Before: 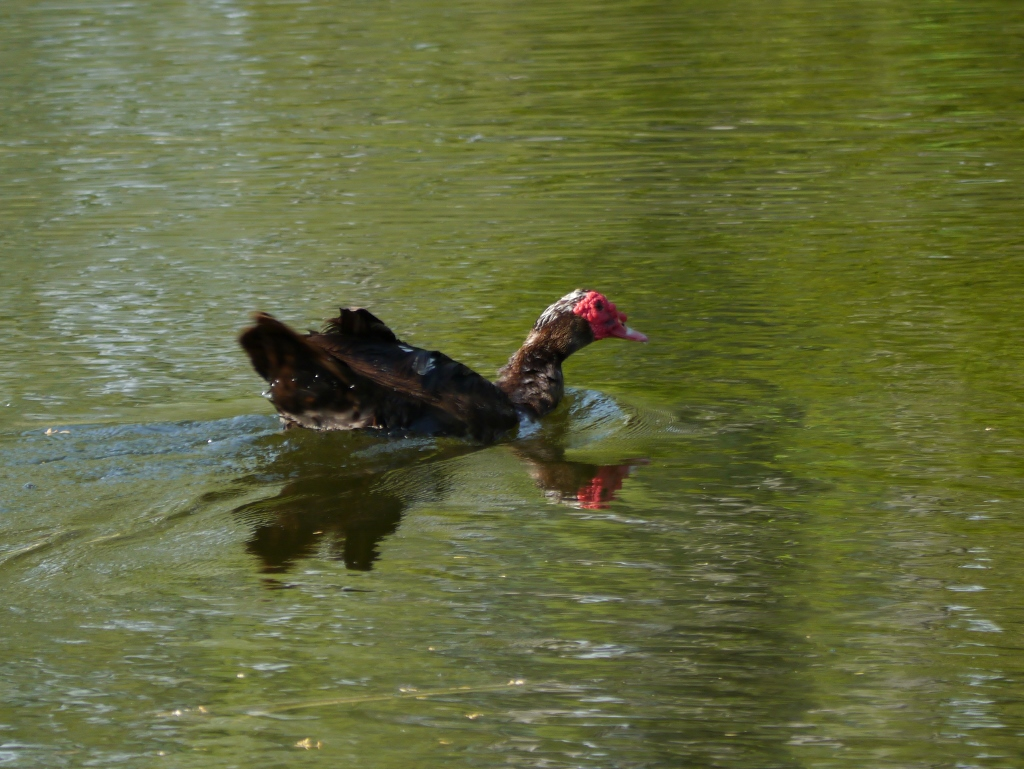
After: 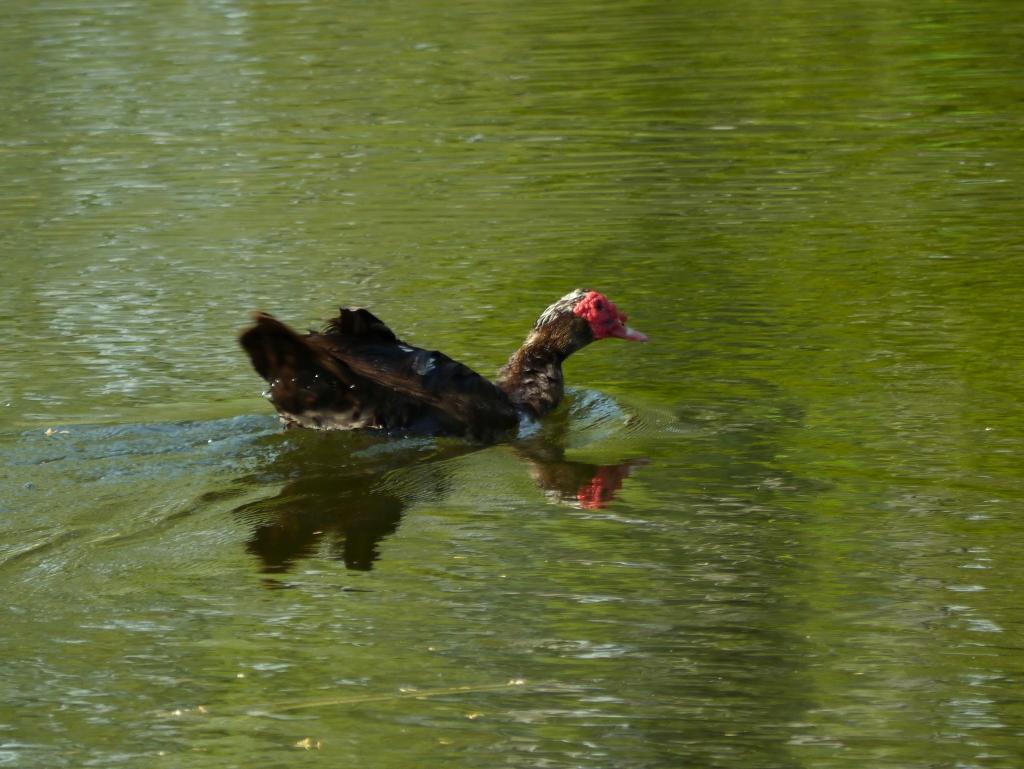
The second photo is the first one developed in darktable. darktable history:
color correction: highlights a* -5.85, highlights b* 10.88
